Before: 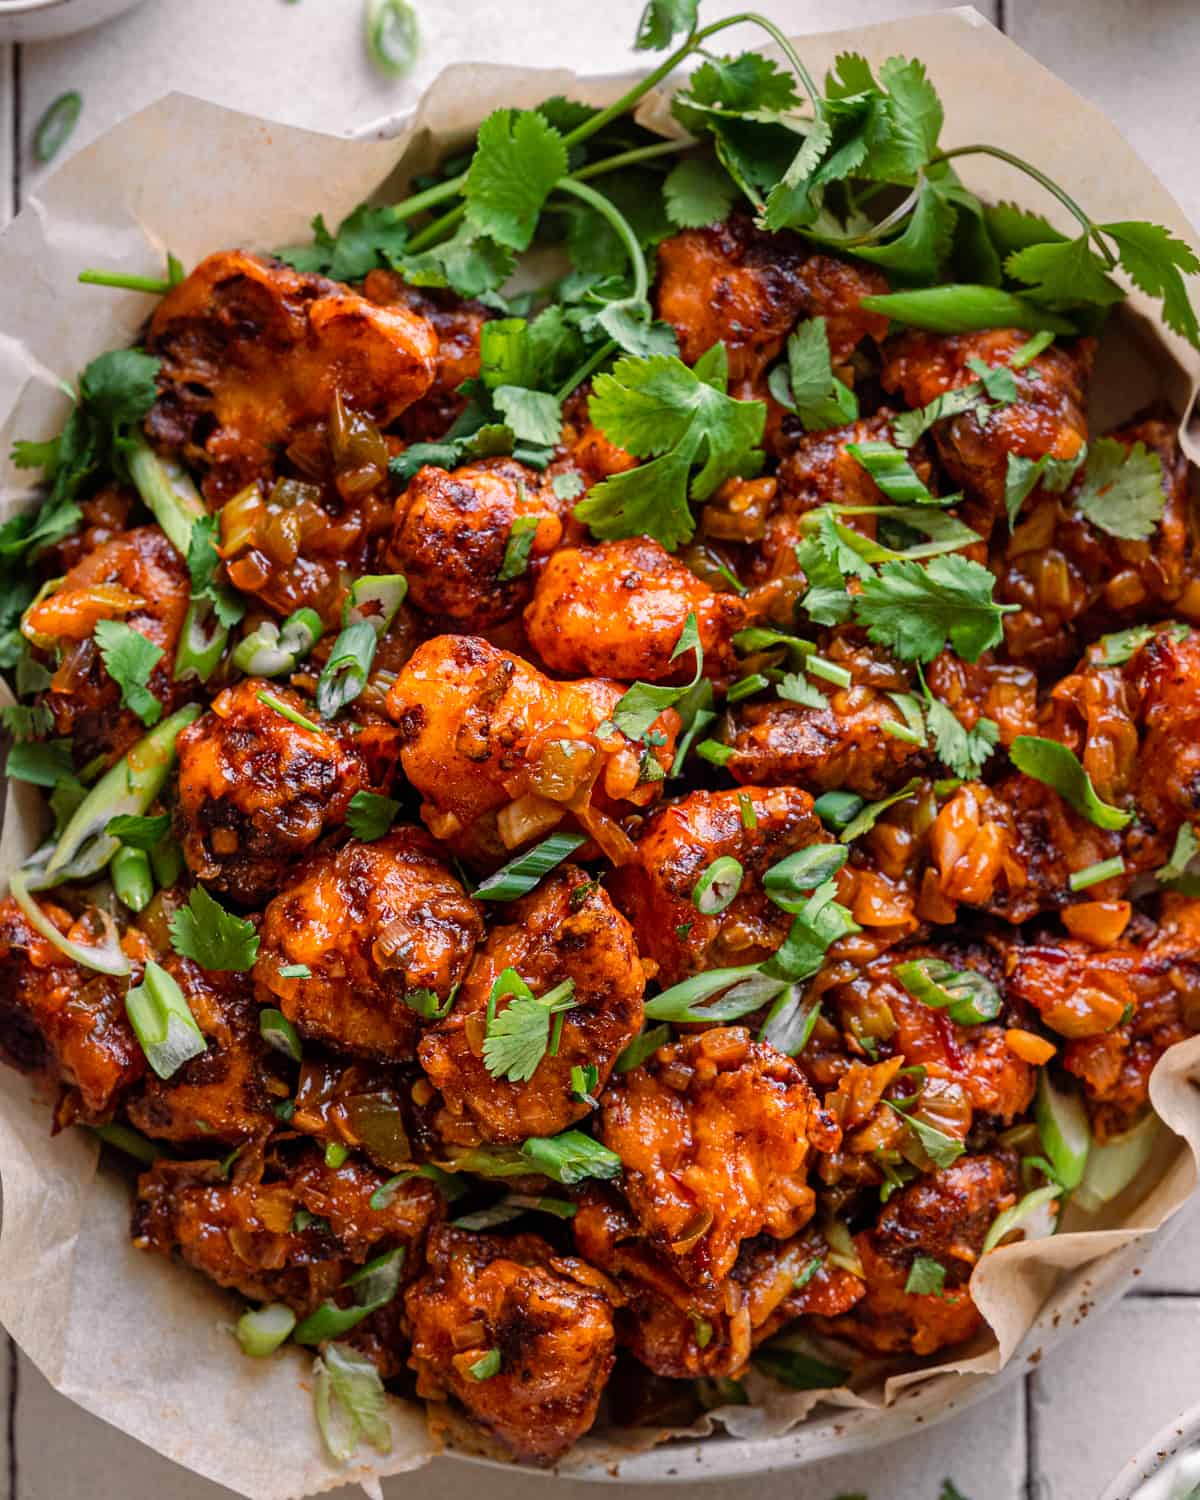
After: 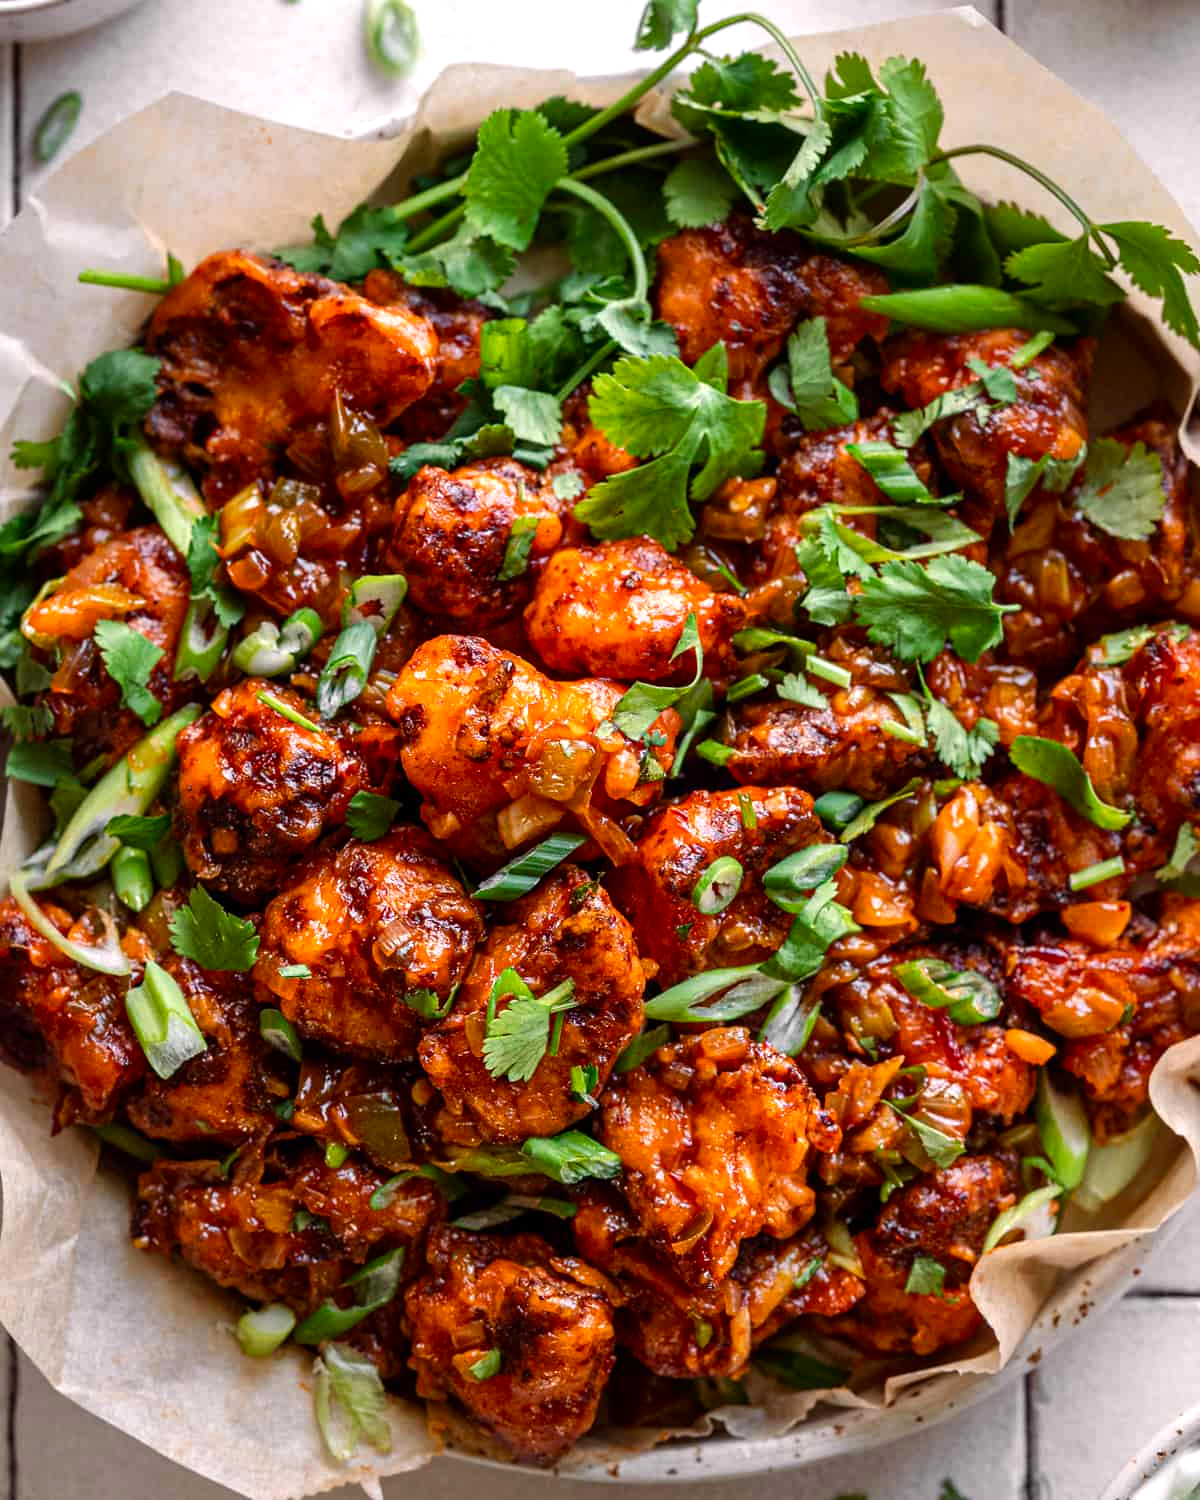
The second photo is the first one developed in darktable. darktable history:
contrast brightness saturation: brightness -0.09
exposure: exposure 0.367 EV, compensate highlight preservation false
